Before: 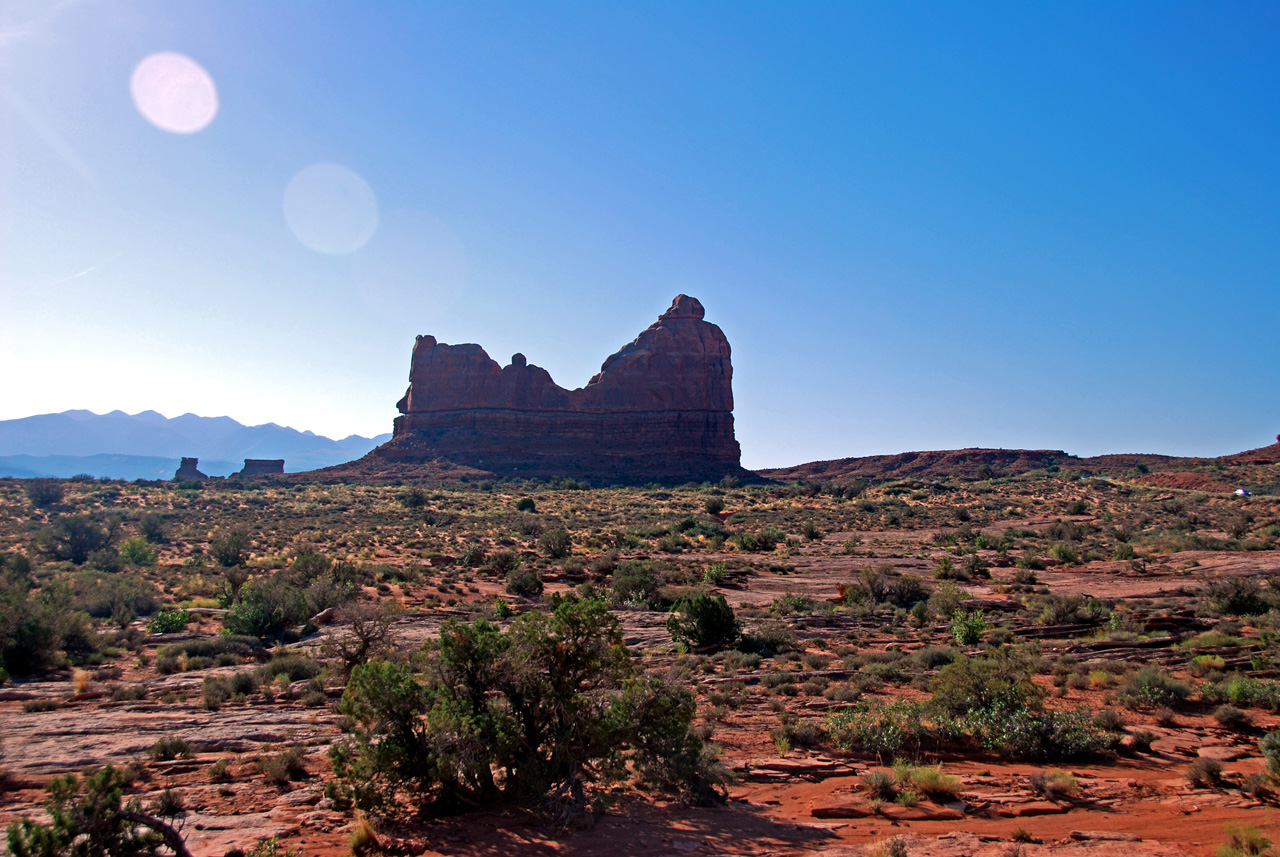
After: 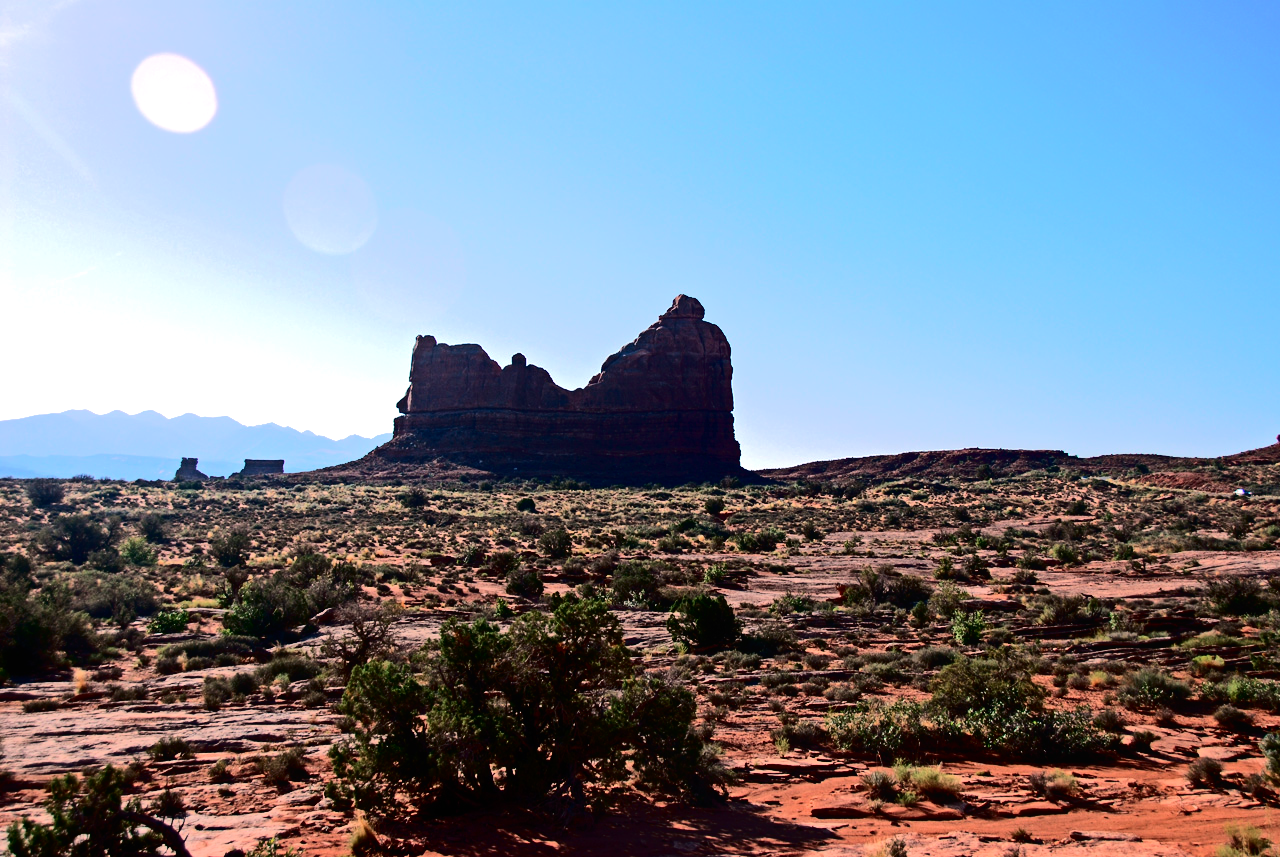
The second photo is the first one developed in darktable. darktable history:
contrast equalizer: octaves 7, y [[0.5, 0.542, 0.583, 0.625, 0.667, 0.708], [0.5 ×6], [0.5 ×6], [0 ×6], [0 ×6]], mix -0.282
tone equalizer: -8 EV -0.439 EV, -7 EV -0.358 EV, -6 EV -0.316 EV, -5 EV -0.213 EV, -3 EV 0.212 EV, -2 EV 0.314 EV, -1 EV 0.404 EV, +0 EV 0.393 EV, edges refinement/feathering 500, mask exposure compensation -1.57 EV, preserve details no
tone curve: curves: ch0 [(0, 0) (0.003, 0.001) (0.011, 0.005) (0.025, 0.009) (0.044, 0.014) (0.069, 0.019) (0.1, 0.028) (0.136, 0.039) (0.177, 0.073) (0.224, 0.134) (0.277, 0.218) (0.335, 0.343) (0.399, 0.488) (0.468, 0.608) (0.543, 0.699) (0.623, 0.773) (0.709, 0.819) (0.801, 0.852) (0.898, 0.874) (1, 1)], color space Lab, independent channels, preserve colors none
